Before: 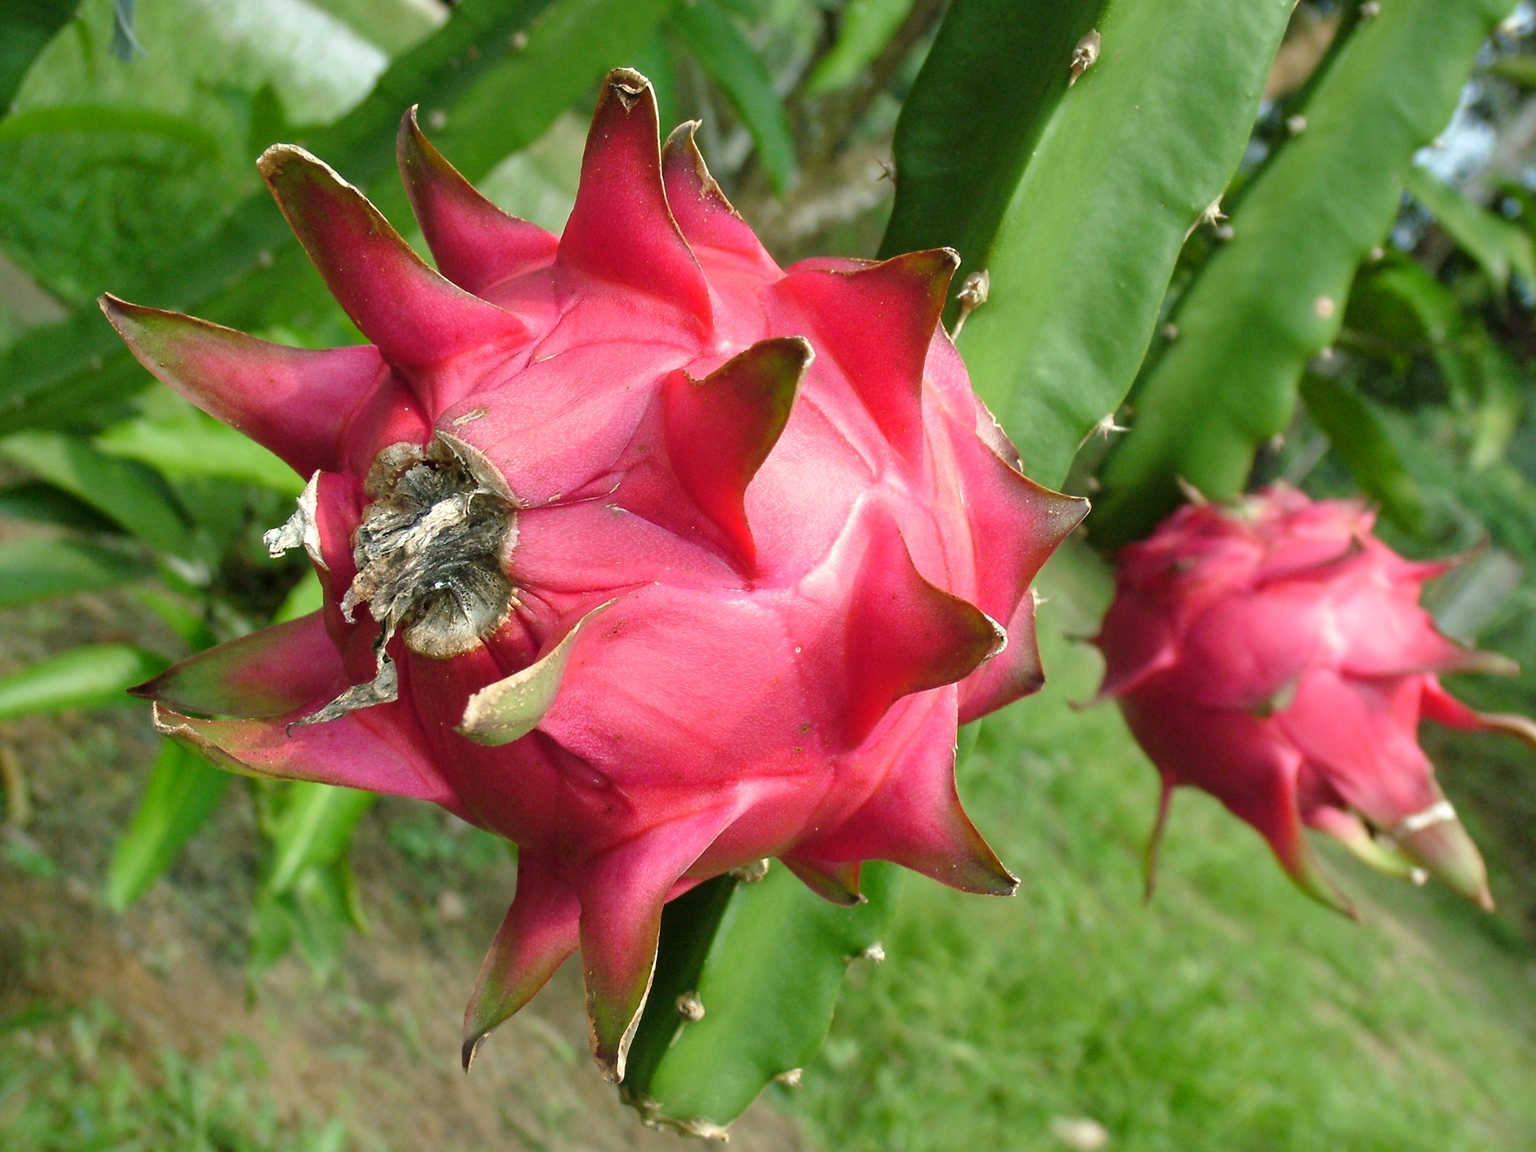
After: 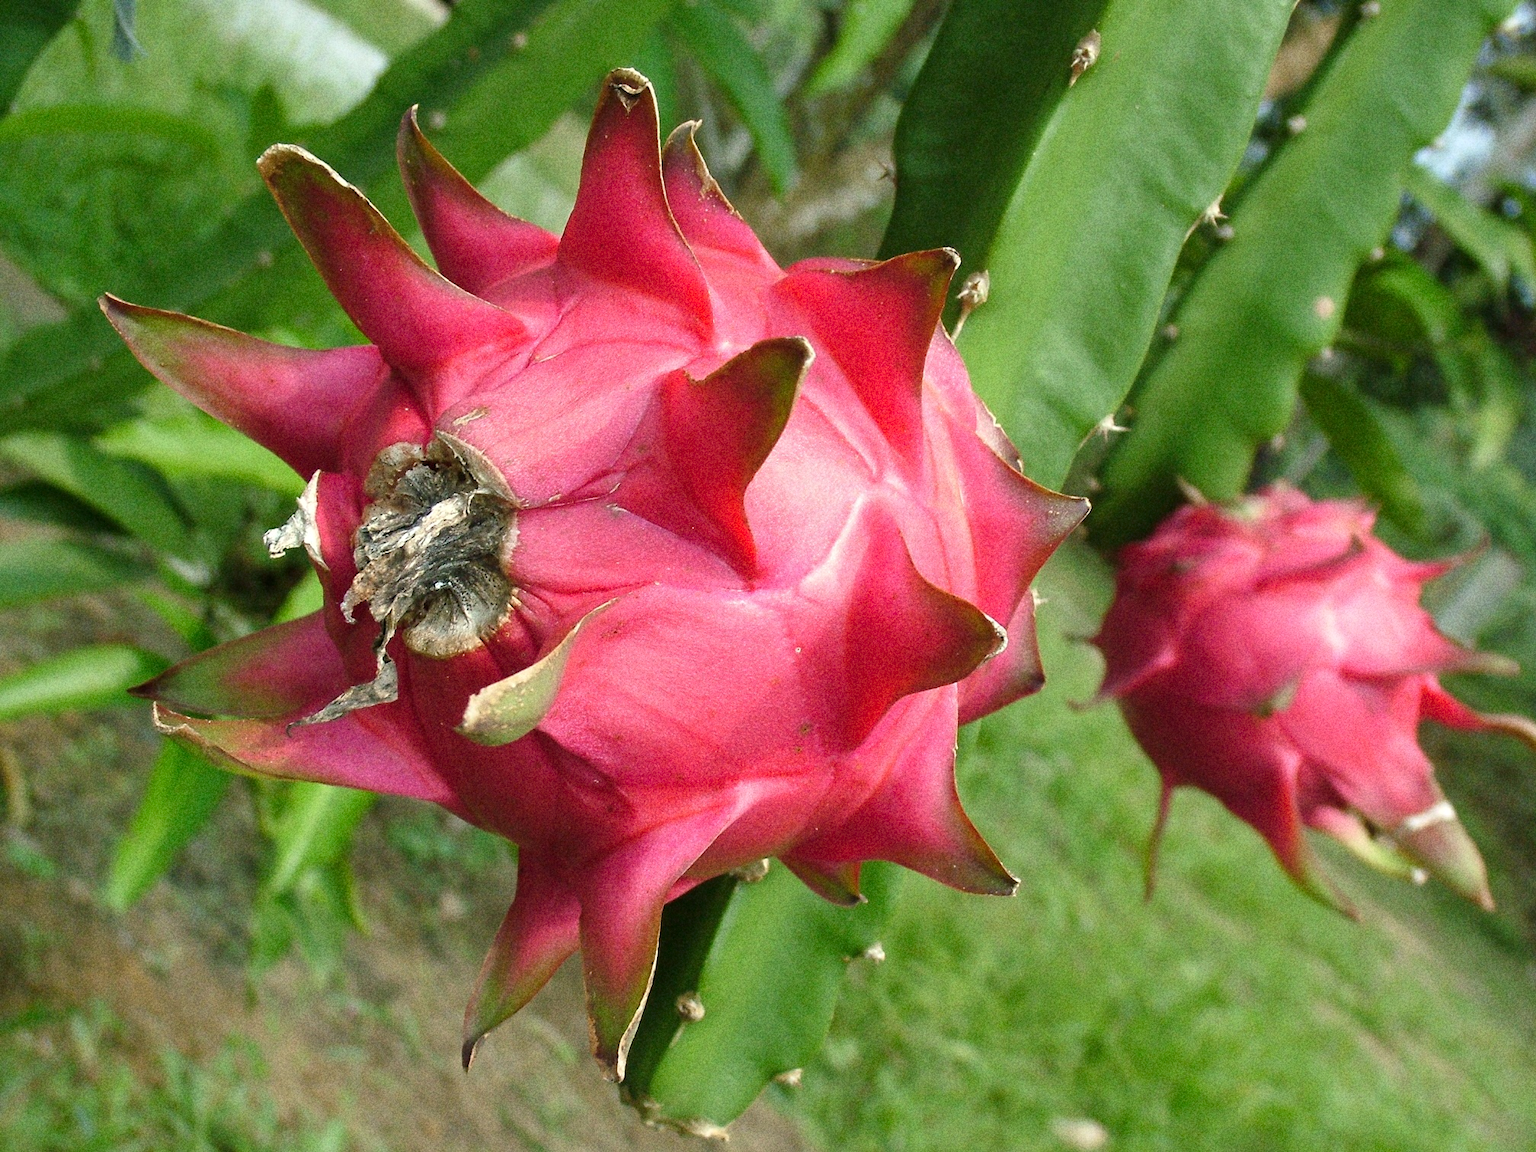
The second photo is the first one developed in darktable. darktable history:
tone equalizer: on, module defaults
grain: coarseness 11.82 ISO, strength 36.67%, mid-tones bias 74.17%
